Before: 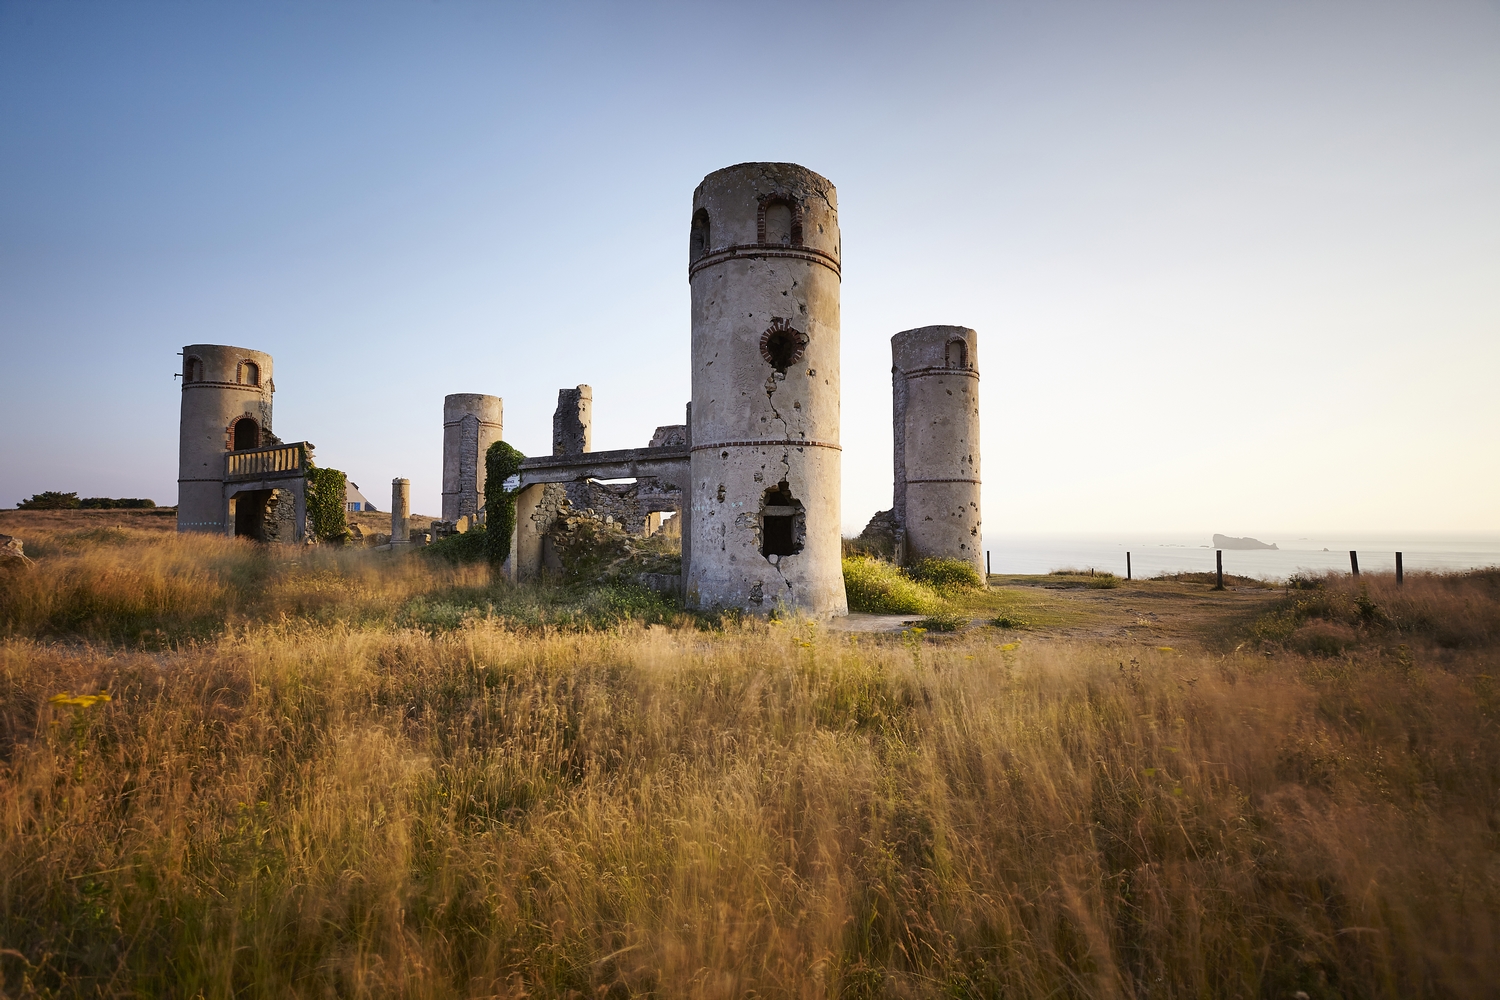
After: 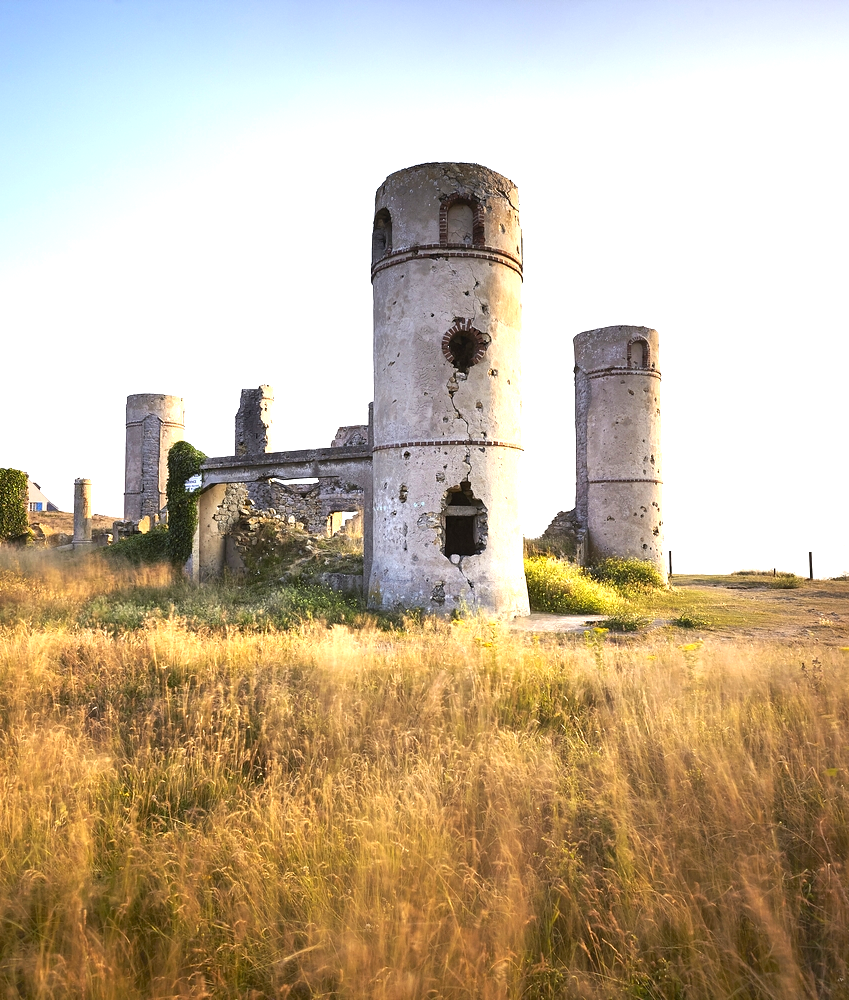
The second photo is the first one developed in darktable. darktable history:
exposure: black level correction 0, exposure 1.2 EV, compensate highlight preservation false
crop: left 21.226%, right 22.172%
